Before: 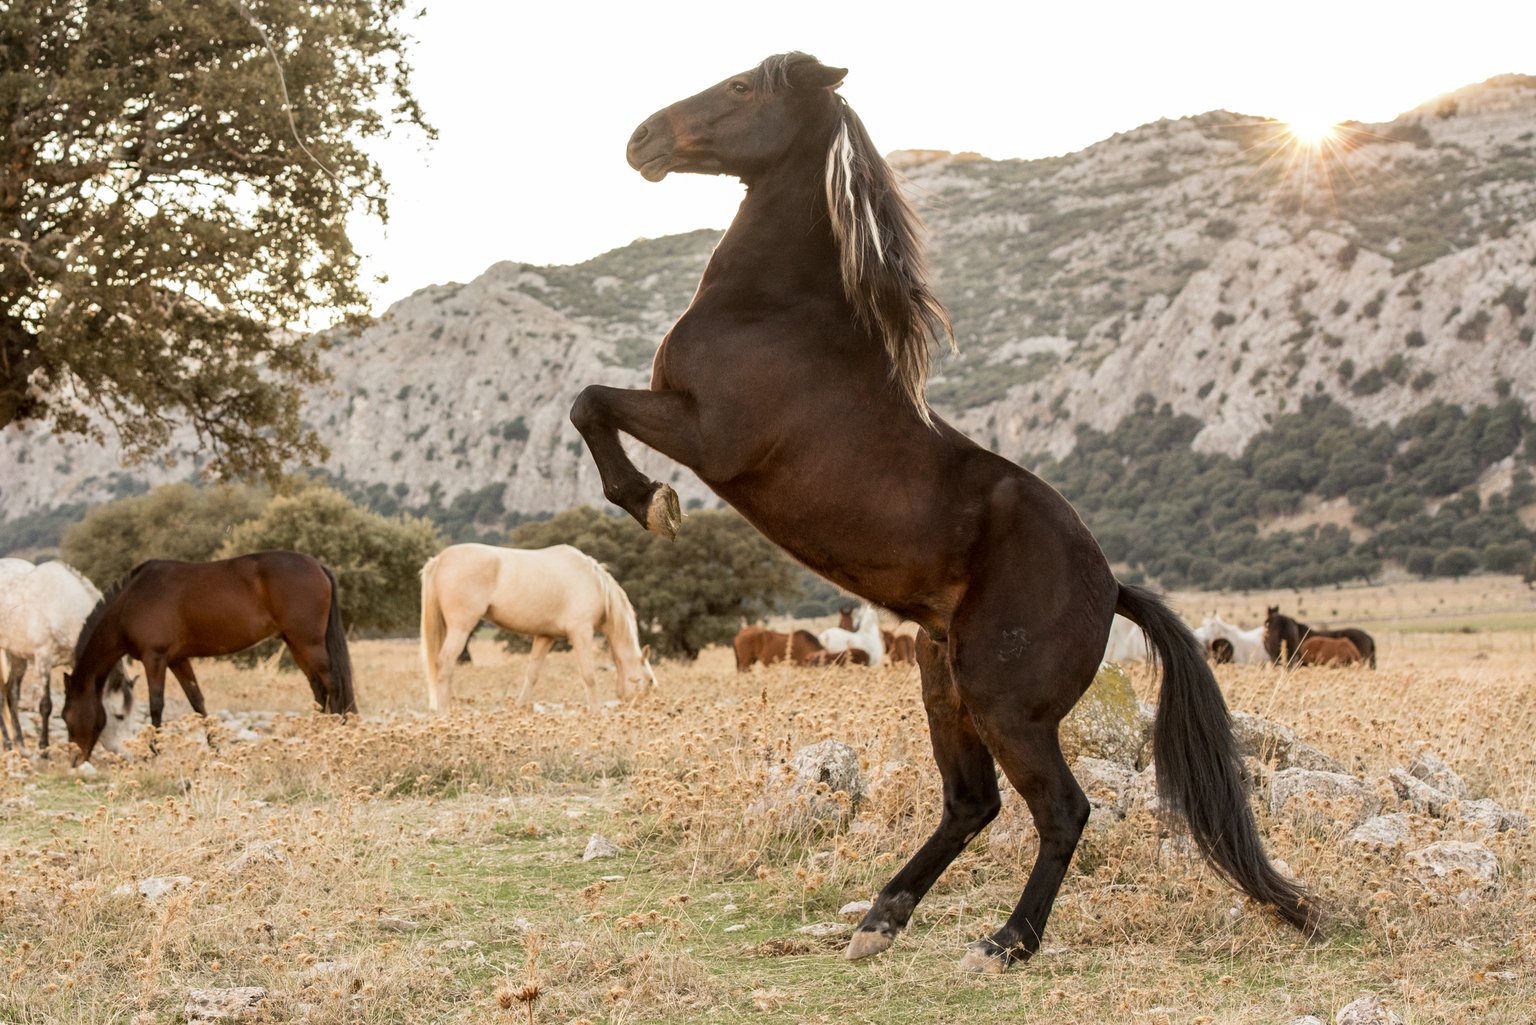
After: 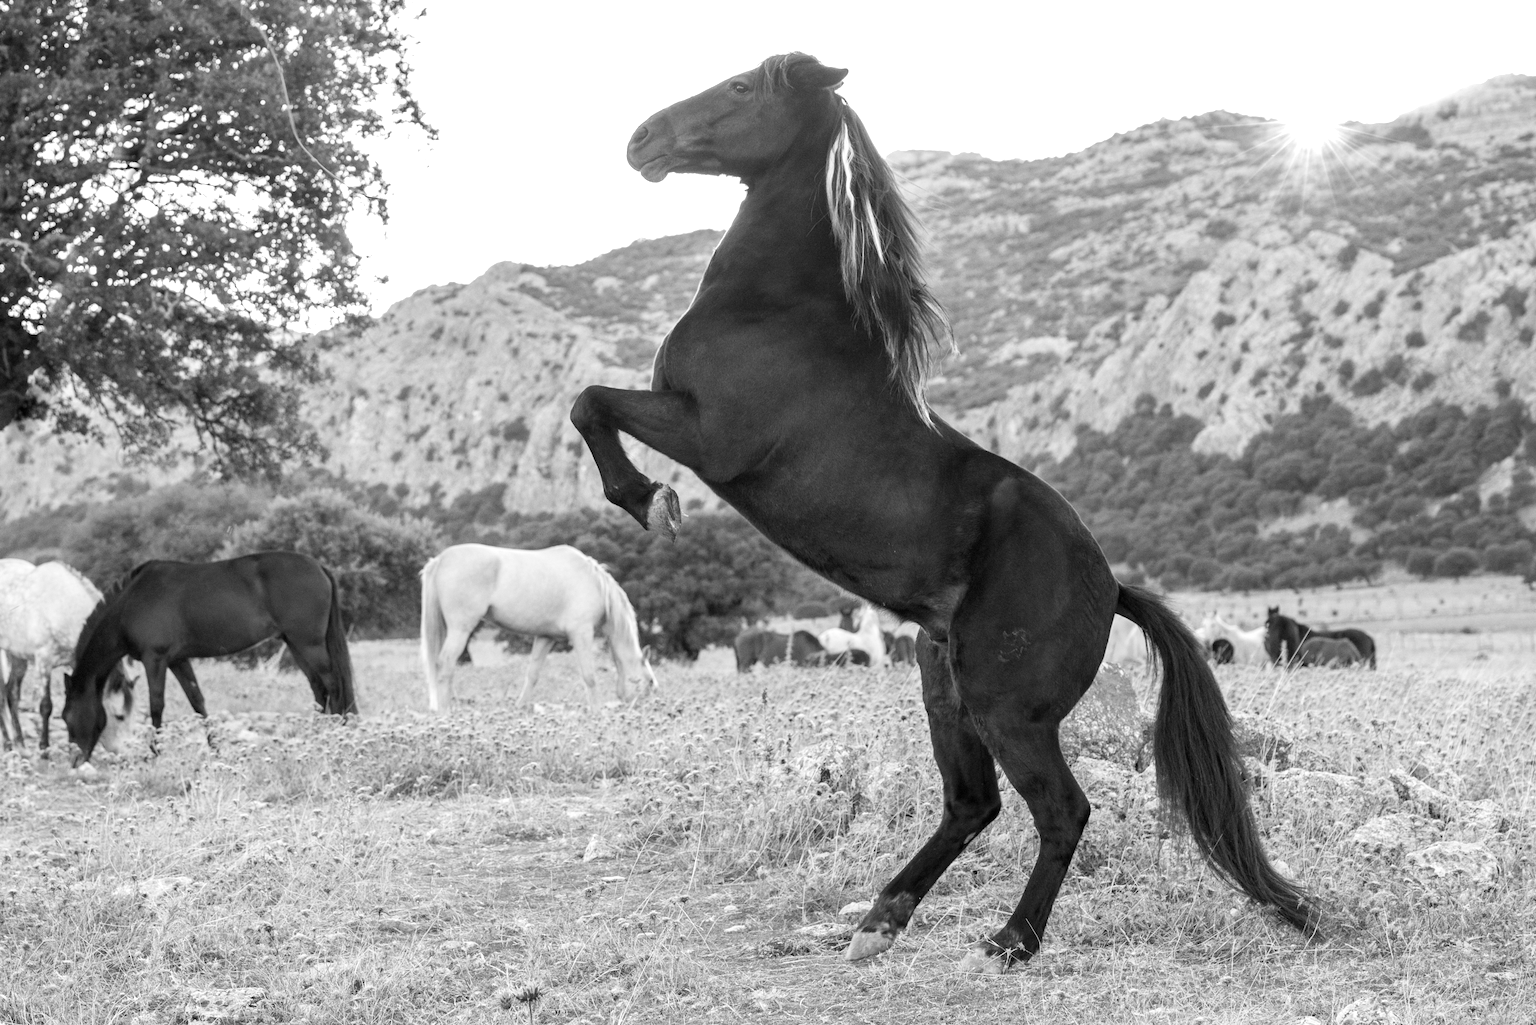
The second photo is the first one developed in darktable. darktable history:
monochrome: on, module defaults
exposure: exposure 0.3 EV, compensate highlight preservation false
color zones: curves: ch1 [(0.25, 0.5) (0.747, 0.71)]
color correction: highlights a* 4.02, highlights b* 4.98, shadows a* -7.55, shadows b* 4.98
